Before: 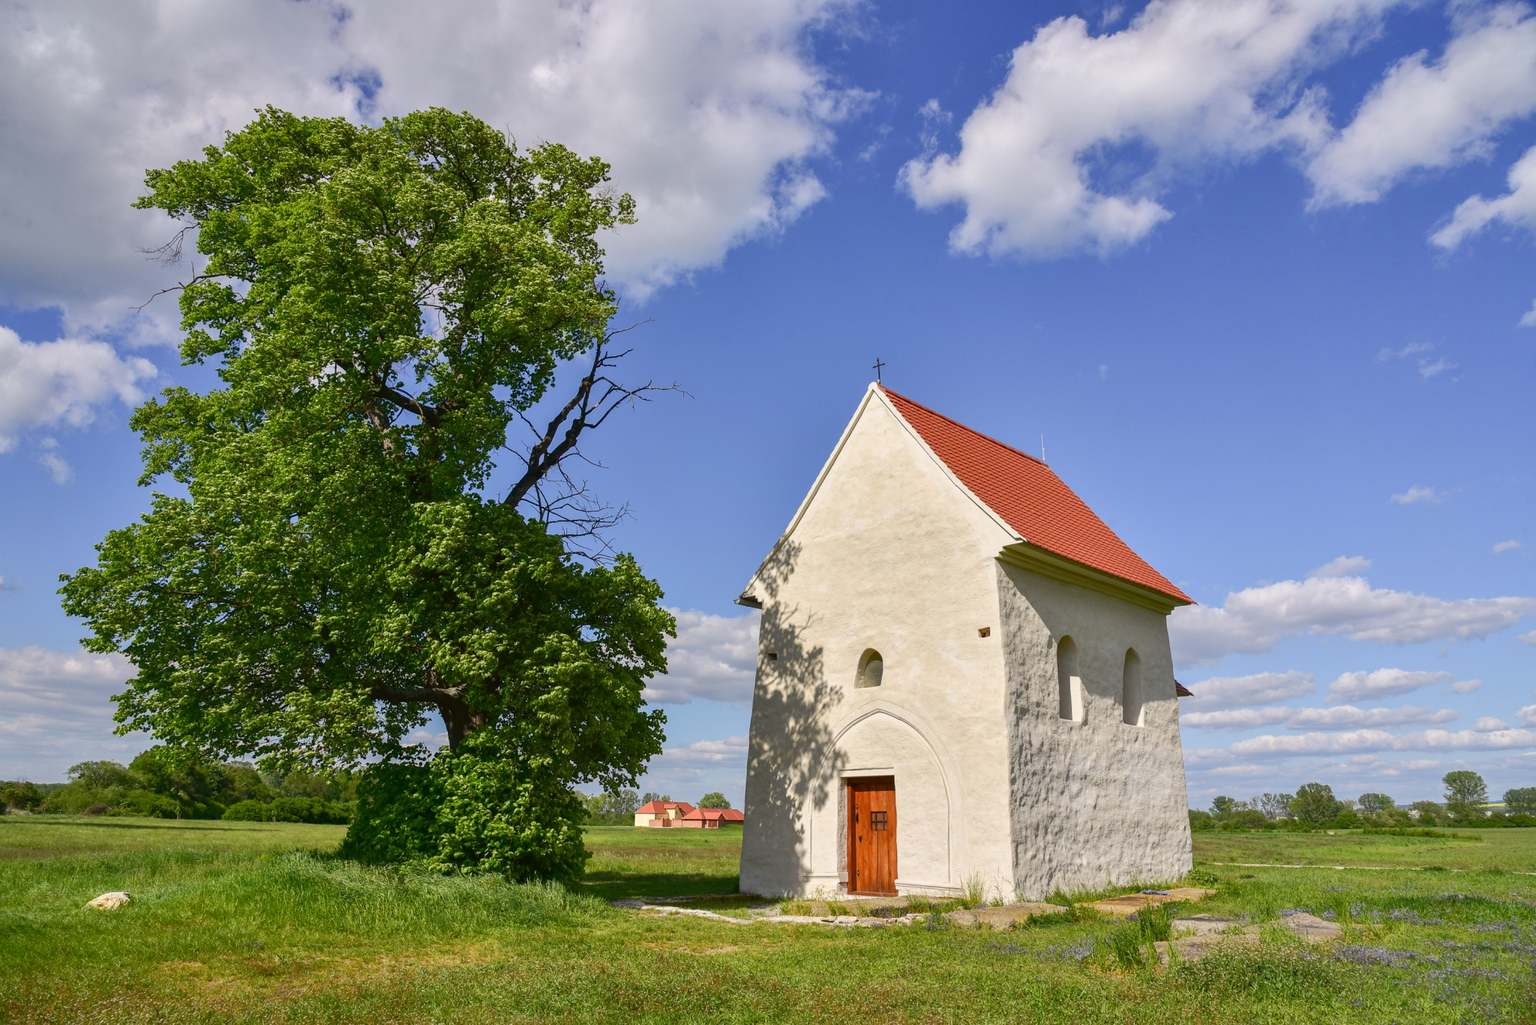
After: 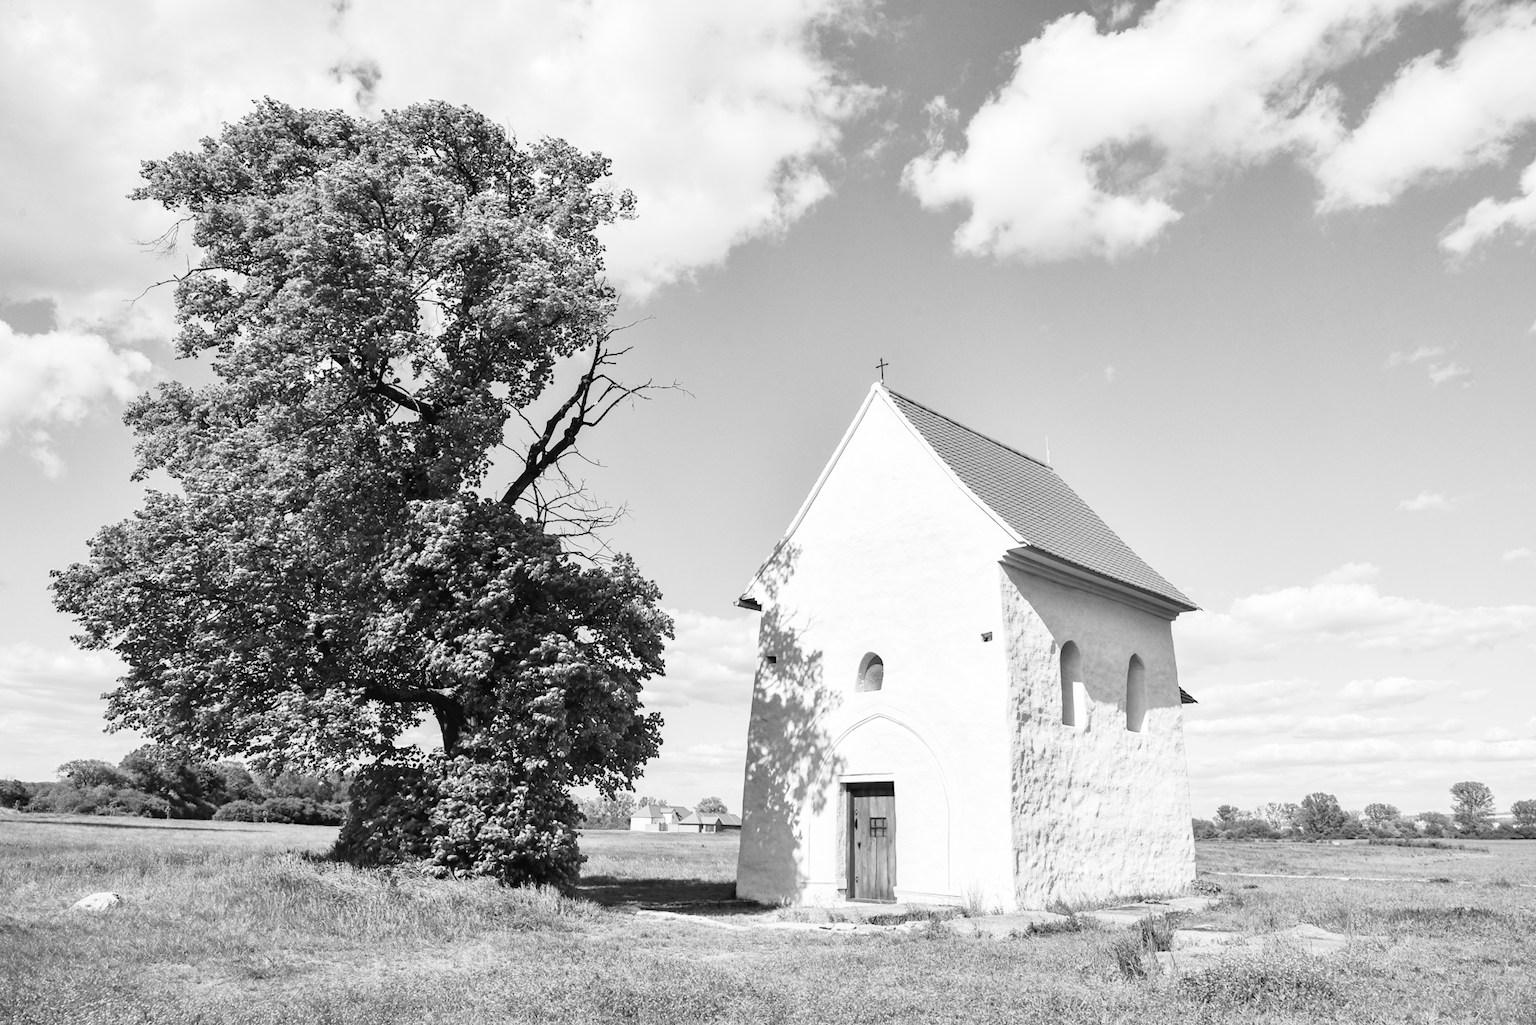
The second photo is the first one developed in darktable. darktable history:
monochrome: on, module defaults
base curve: curves: ch0 [(0, 0.003) (0.001, 0.002) (0.006, 0.004) (0.02, 0.022) (0.048, 0.086) (0.094, 0.234) (0.162, 0.431) (0.258, 0.629) (0.385, 0.8) (0.548, 0.918) (0.751, 0.988) (1, 1)], preserve colors none
crop and rotate: angle -0.5°
tone equalizer: on, module defaults
